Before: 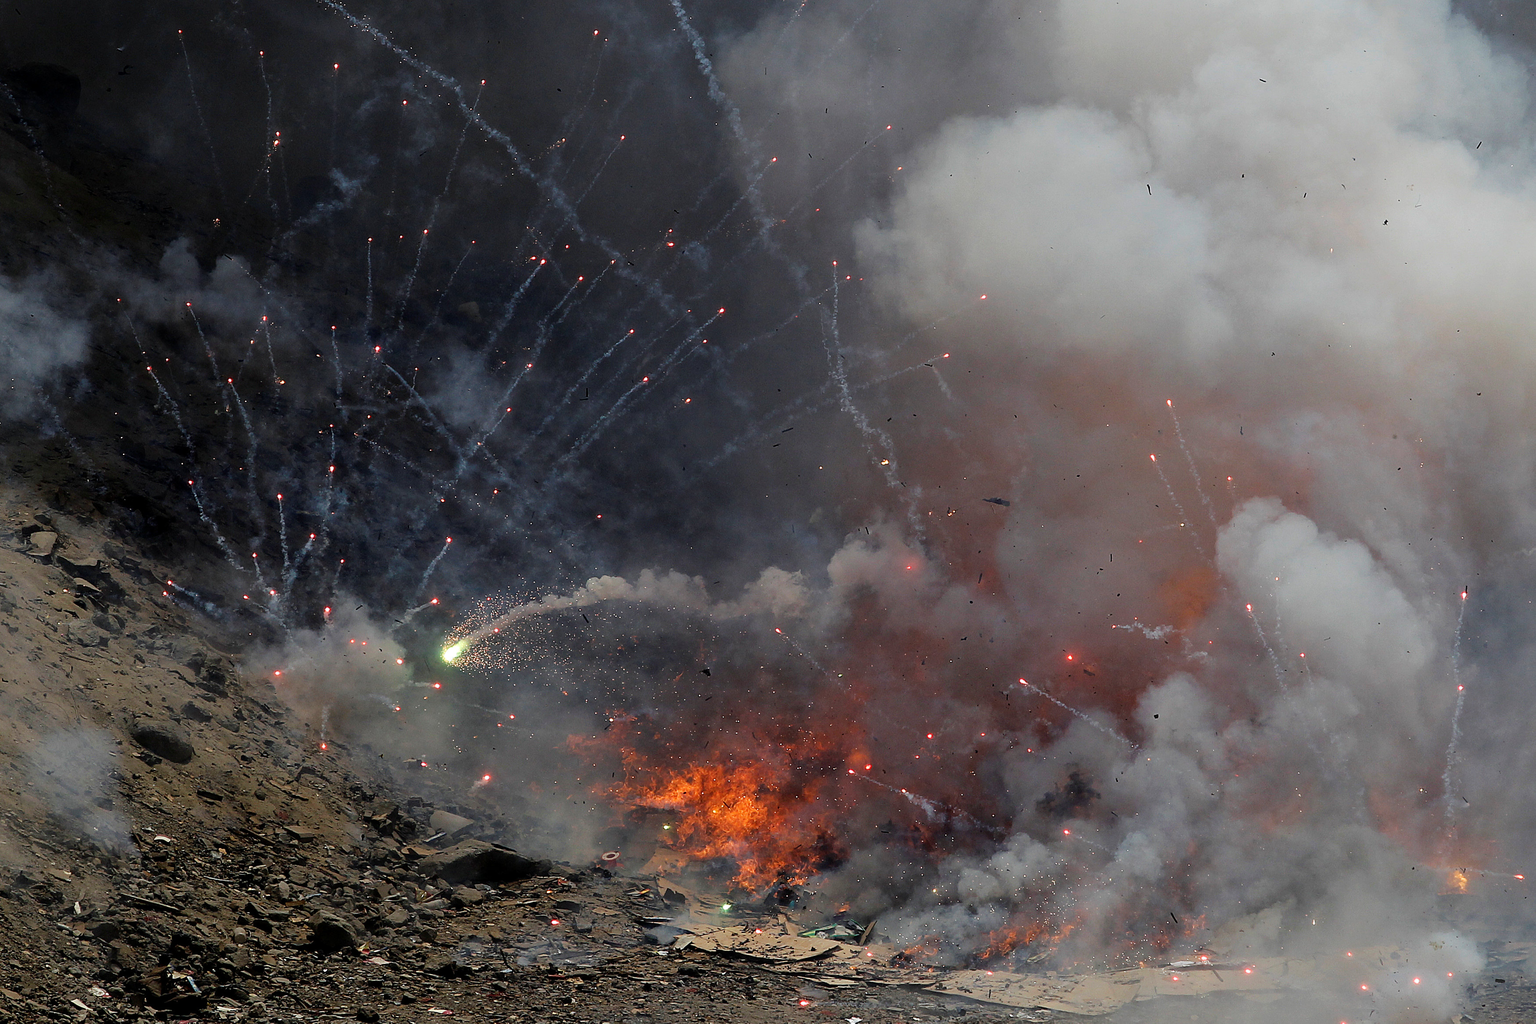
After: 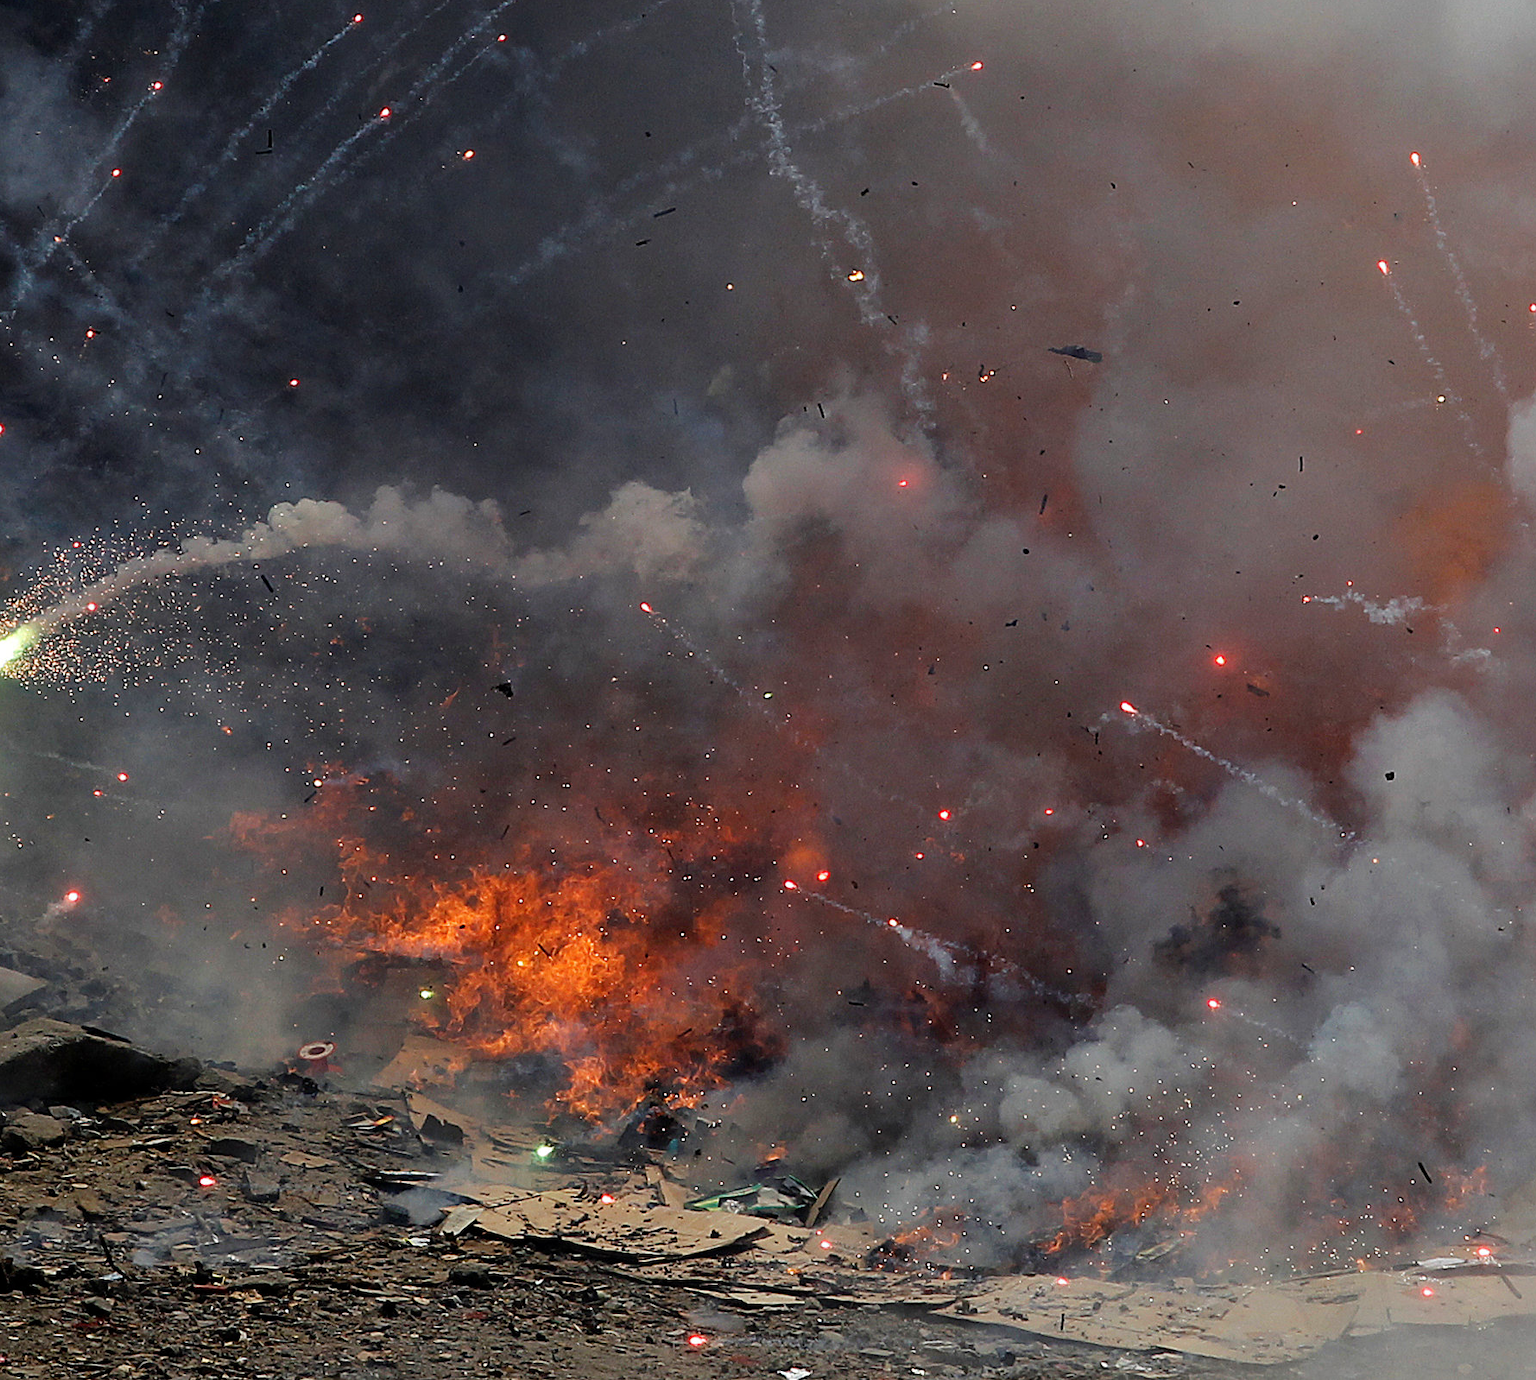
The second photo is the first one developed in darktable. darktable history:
crop and rotate: left 29.301%, top 31.476%, right 19.843%
